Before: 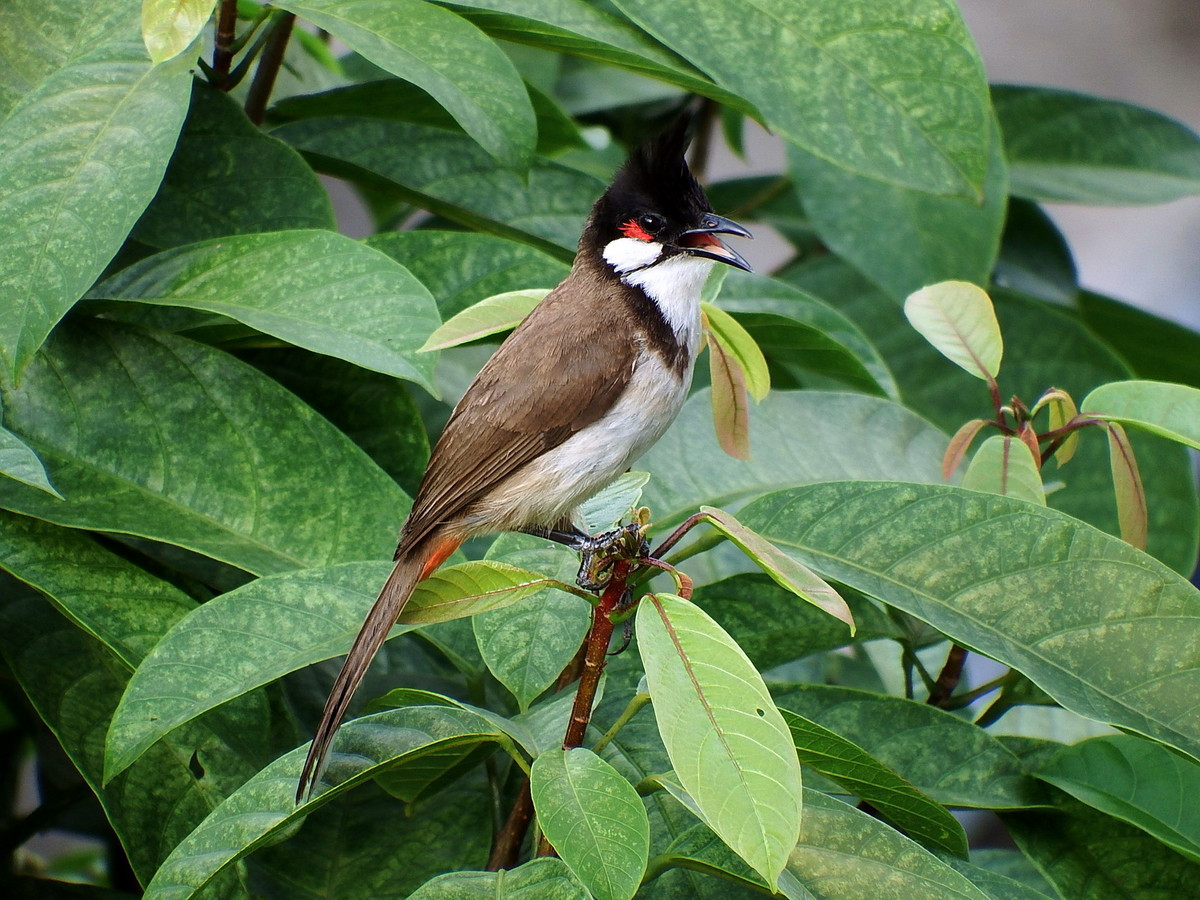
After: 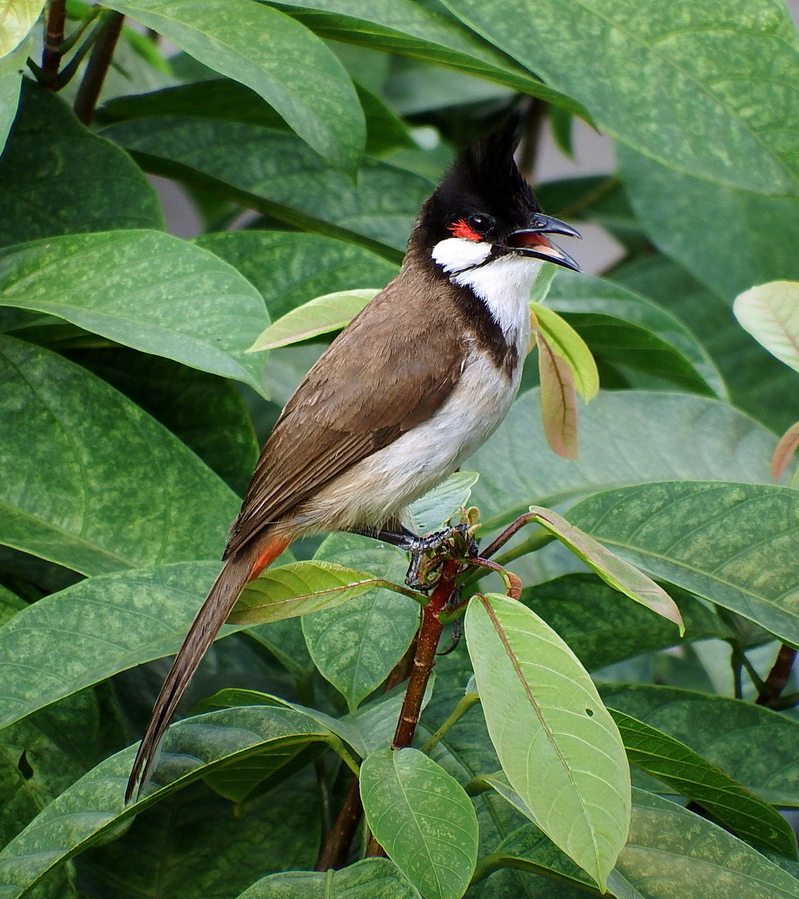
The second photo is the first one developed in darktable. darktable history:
graduated density: rotation -180°, offset 27.42
crop and rotate: left 14.292%, right 19.041%
